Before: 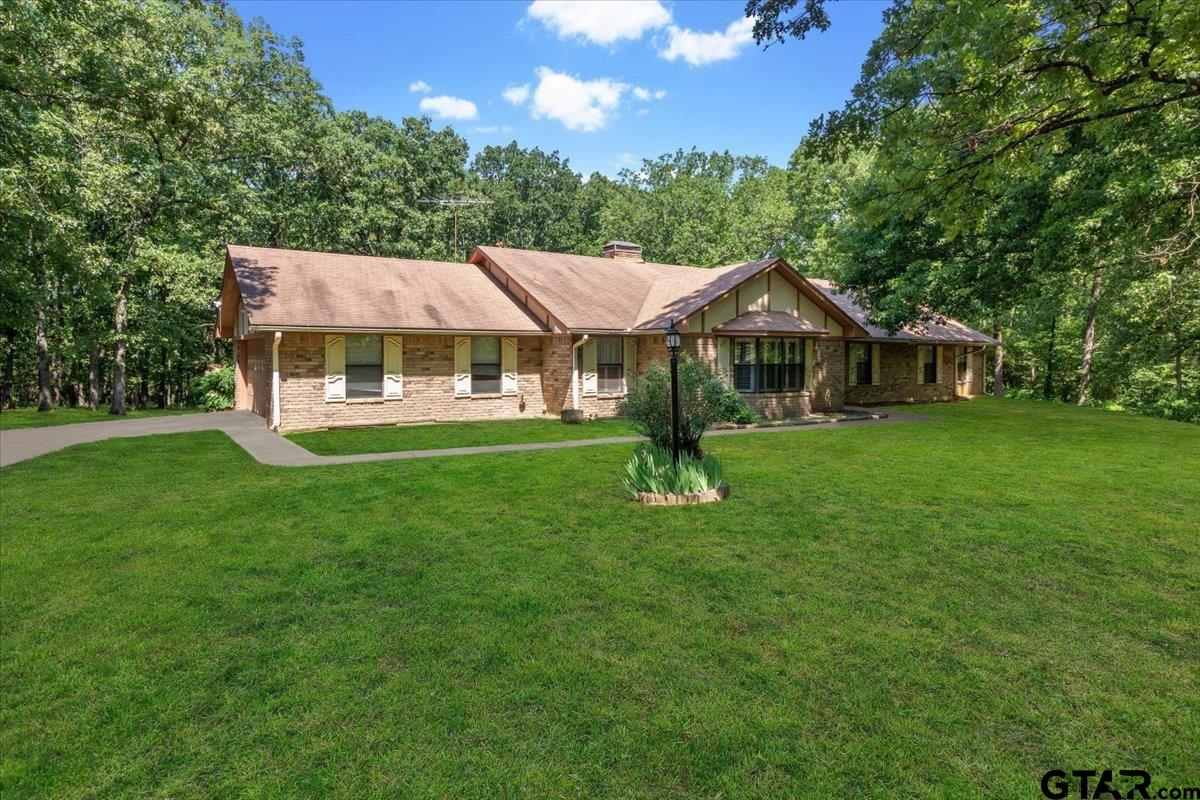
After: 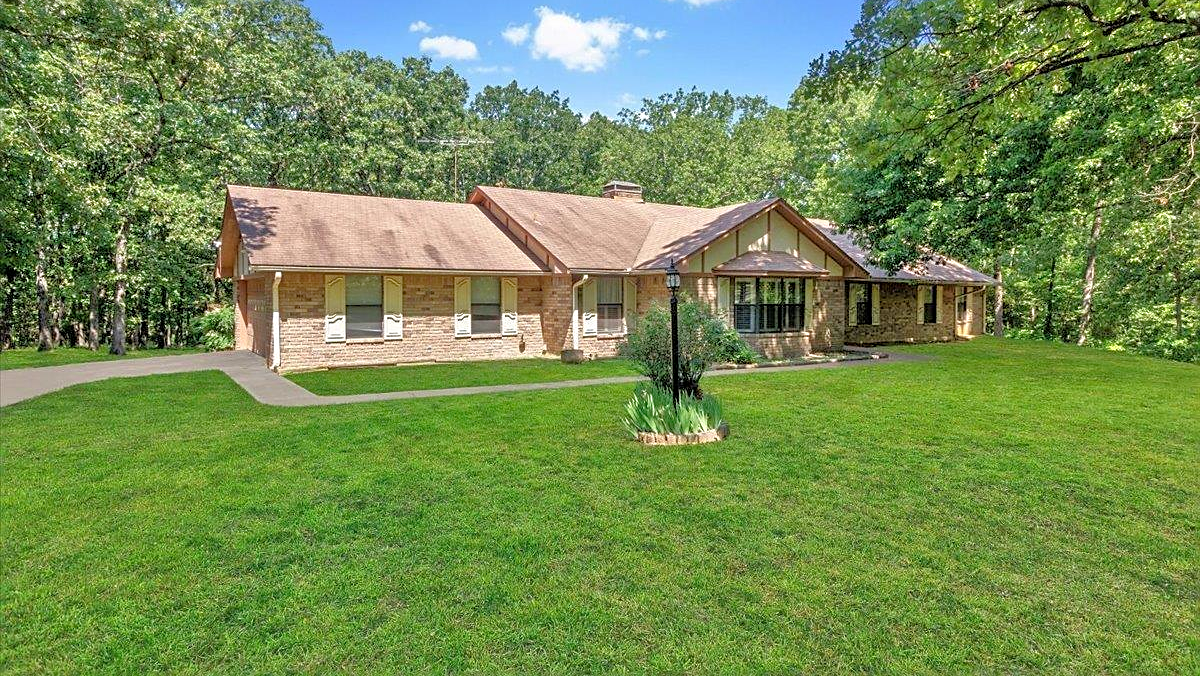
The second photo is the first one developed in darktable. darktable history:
crop: top 7.584%, bottom 7.845%
sharpen: on, module defaults
tone equalizer: -7 EV 0.163 EV, -6 EV 0.564 EV, -5 EV 1.15 EV, -4 EV 1.32 EV, -3 EV 1.14 EV, -2 EV 0.6 EV, -1 EV 0.164 EV
